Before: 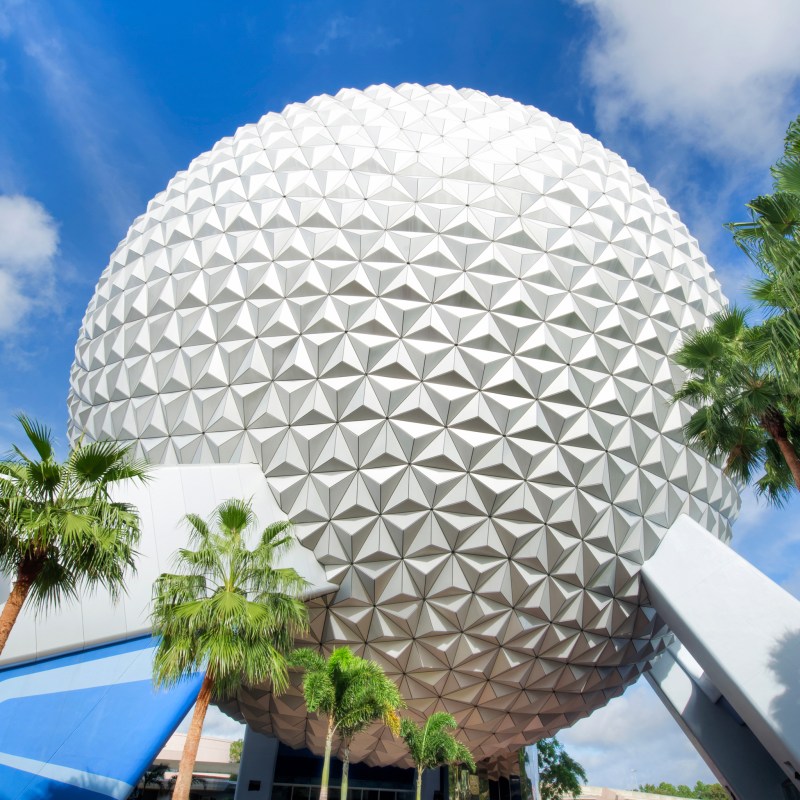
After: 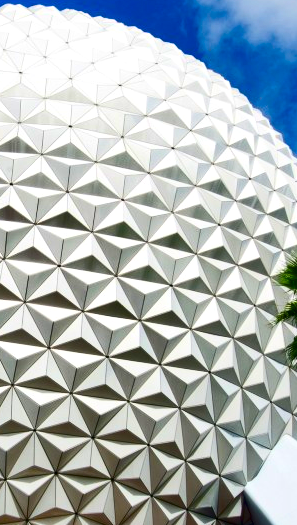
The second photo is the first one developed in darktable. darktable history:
crop and rotate: left 49.747%, top 10.112%, right 13.082%, bottom 24.243%
color balance rgb: global offset › luminance -1.446%, perceptual saturation grading › global saturation 29.923%, global vibrance 20%
contrast brightness saturation: contrast 0.225, brightness -0.187, saturation 0.239
exposure: exposure 0.077 EV, compensate highlight preservation false
shadows and highlights: soften with gaussian
